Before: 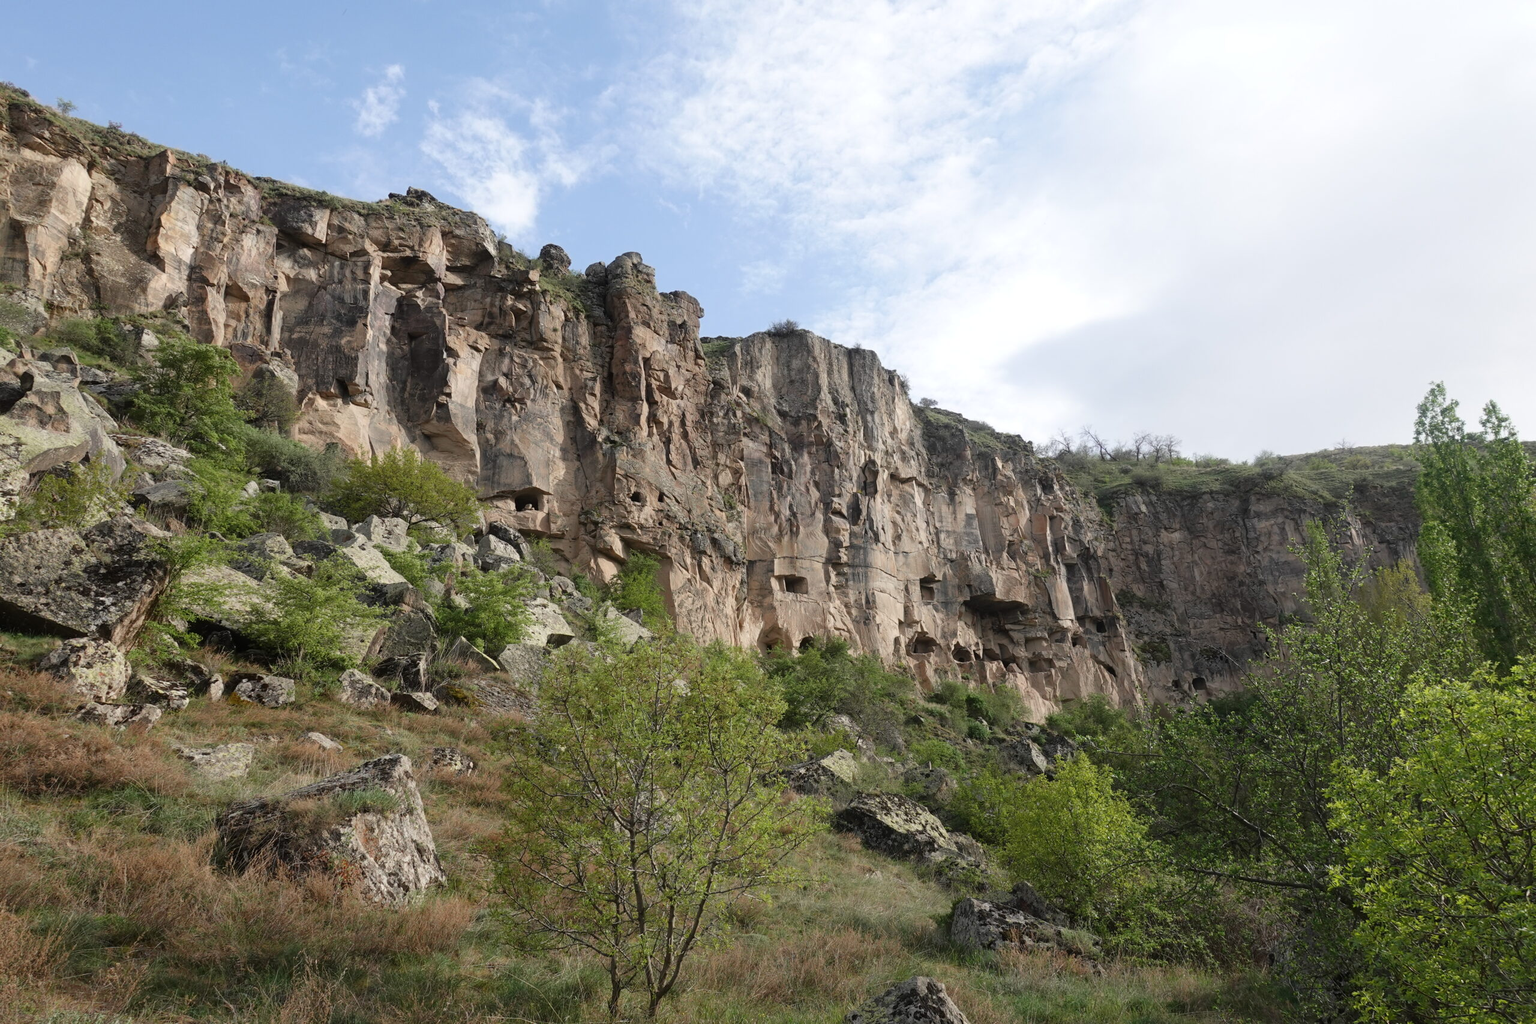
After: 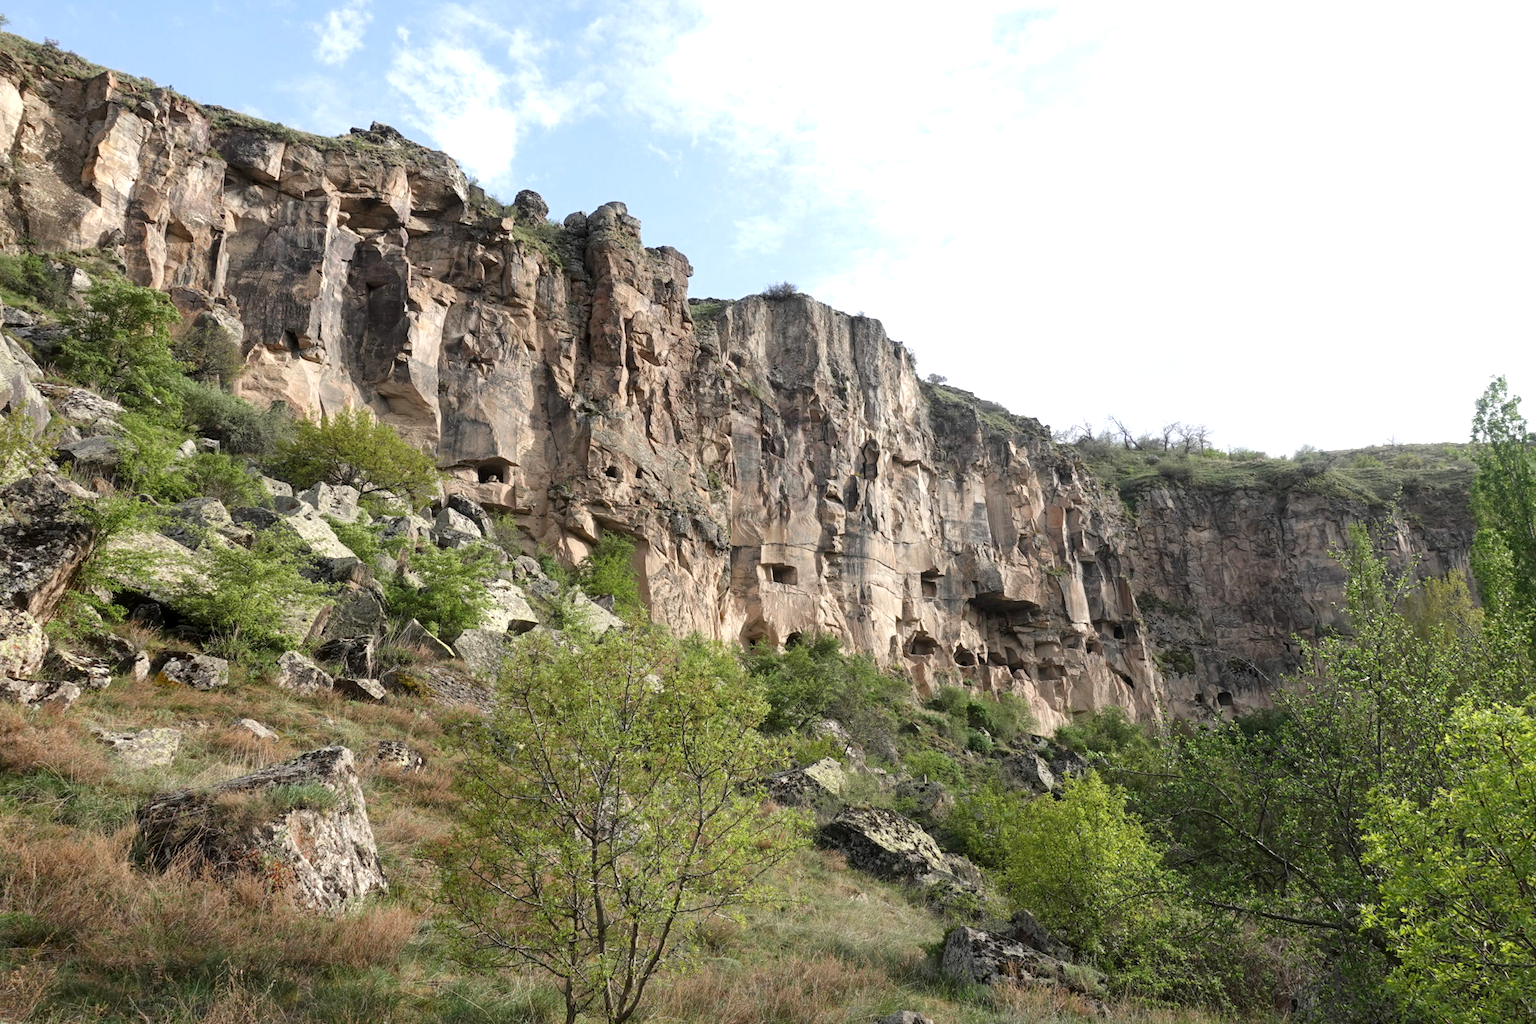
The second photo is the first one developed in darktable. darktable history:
crop and rotate: angle -1.96°, left 3.097%, top 4.154%, right 1.586%, bottom 0.529%
local contrast: highlights 100%, shadows 100%, detail 120%, midtone range 0.2
exposure: black level correction 0.001, exposure 0.5 EV, compensate exposure bias true, compensate highlight preservation false
